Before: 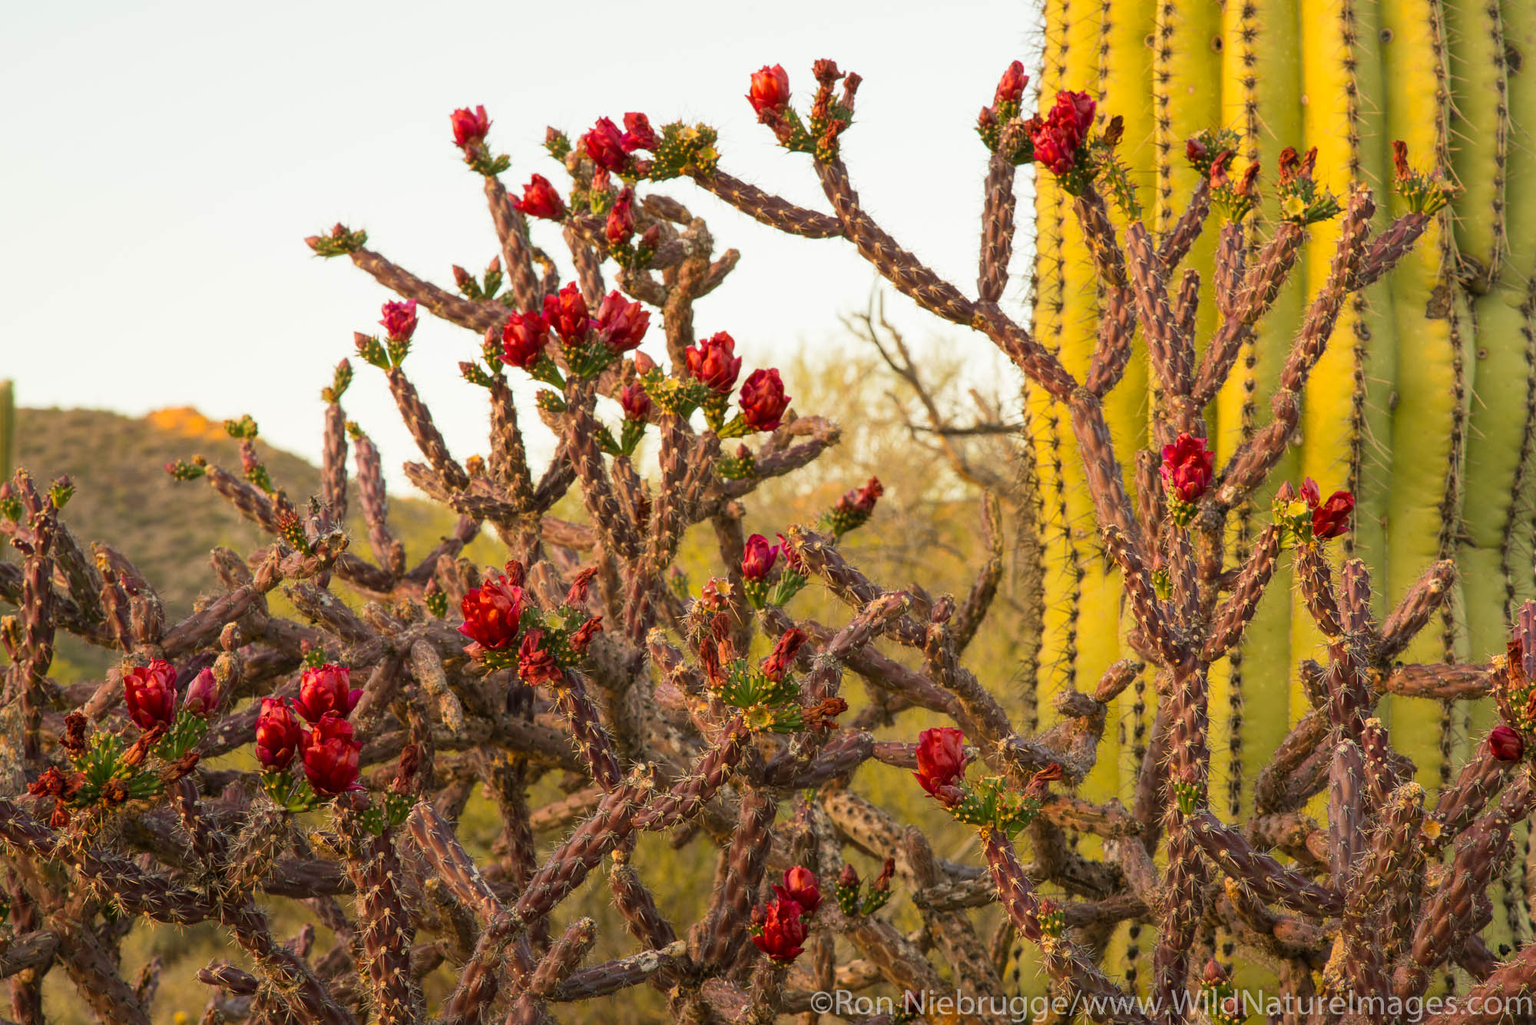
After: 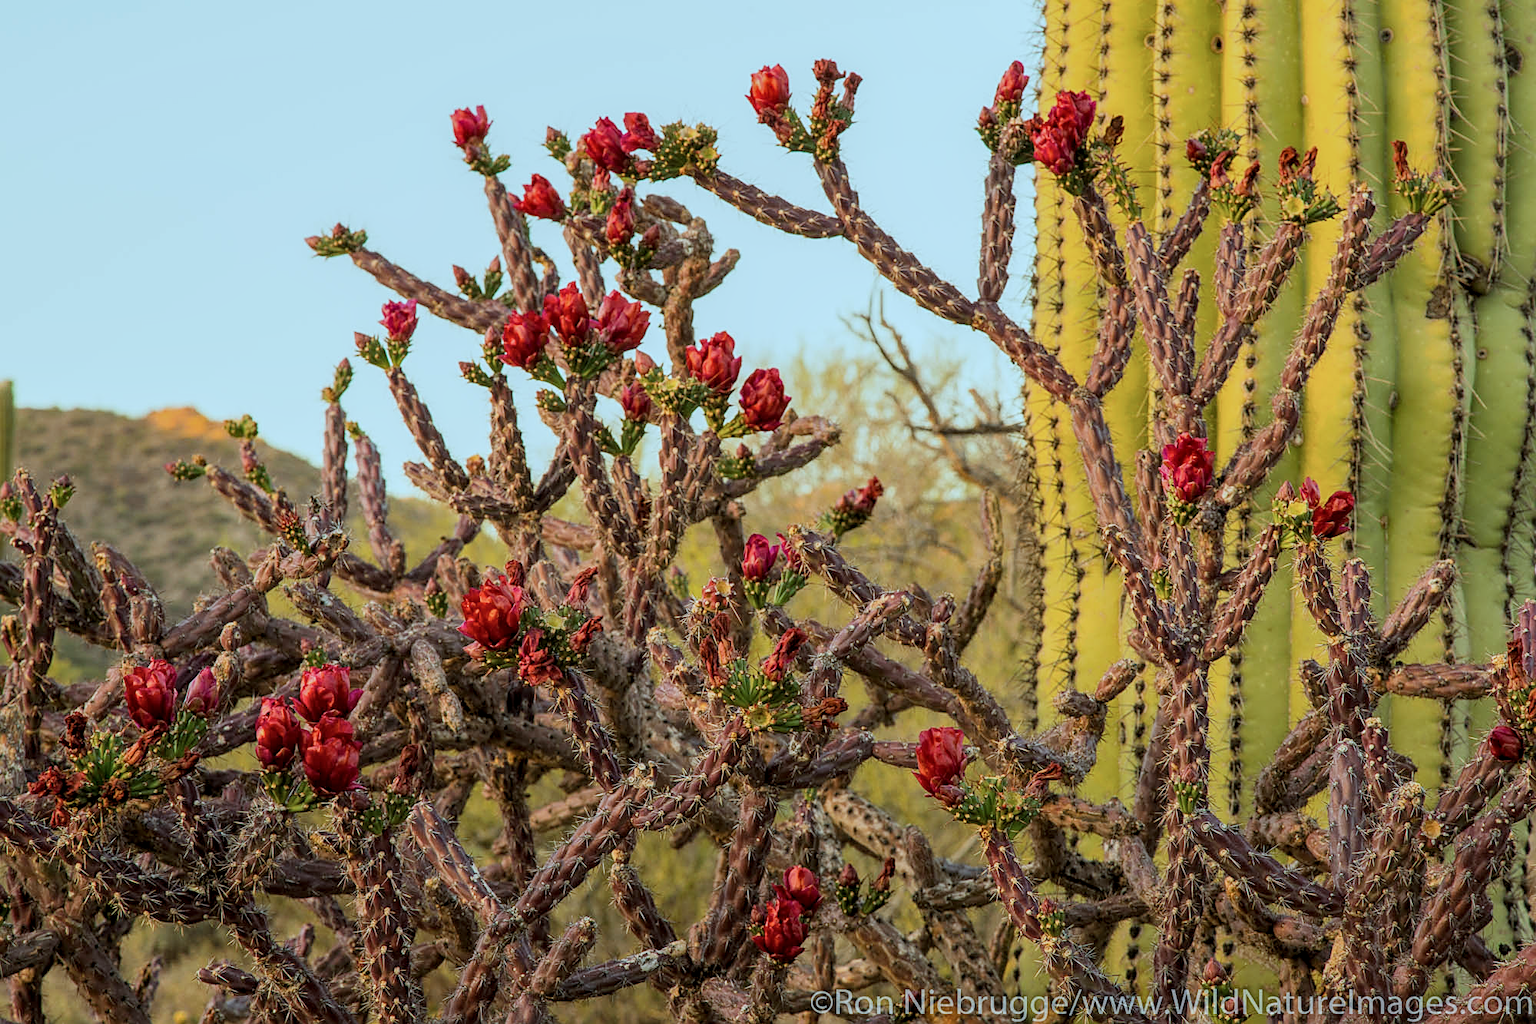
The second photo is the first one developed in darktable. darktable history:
color correction: highlights a* -11.71, highlights b* -15.58
local contrast: on, module defaults
sharpen: on, module defaults
filmic rgb: black relative exposure -8.15 EV, white relative exposure 3.76 EV, hardness 4.46
